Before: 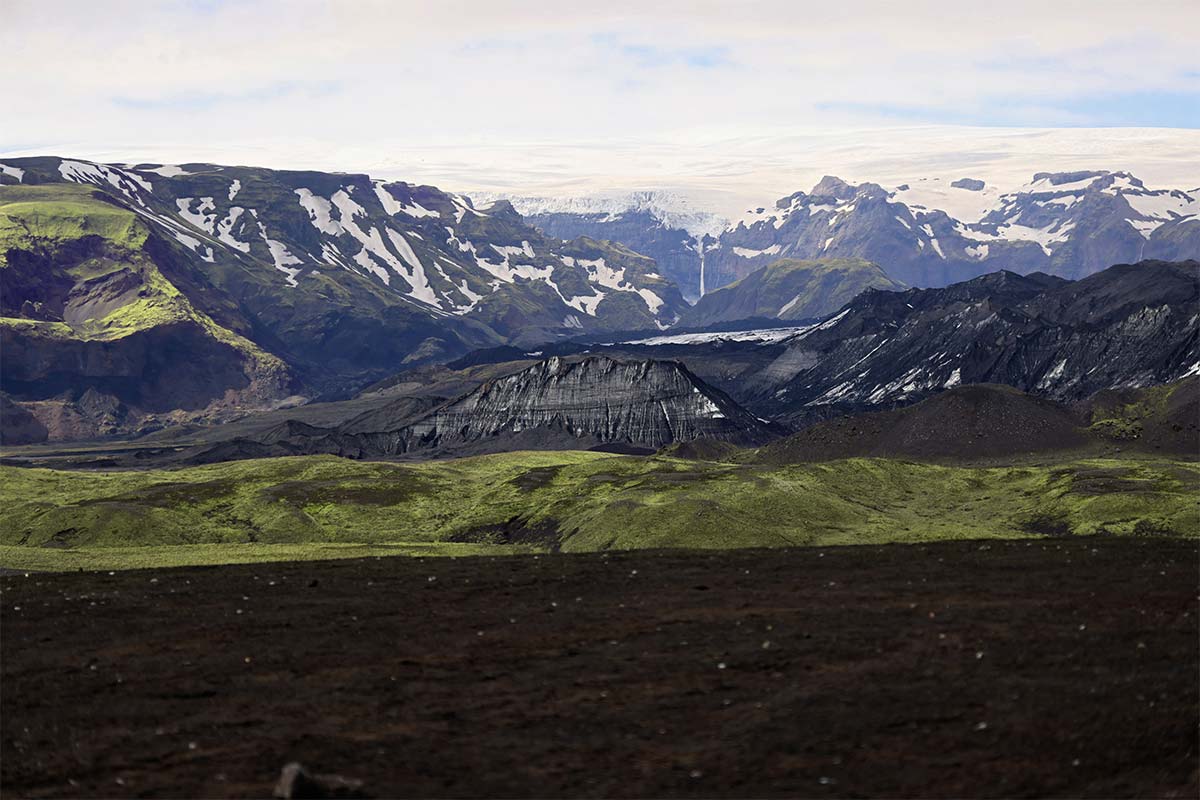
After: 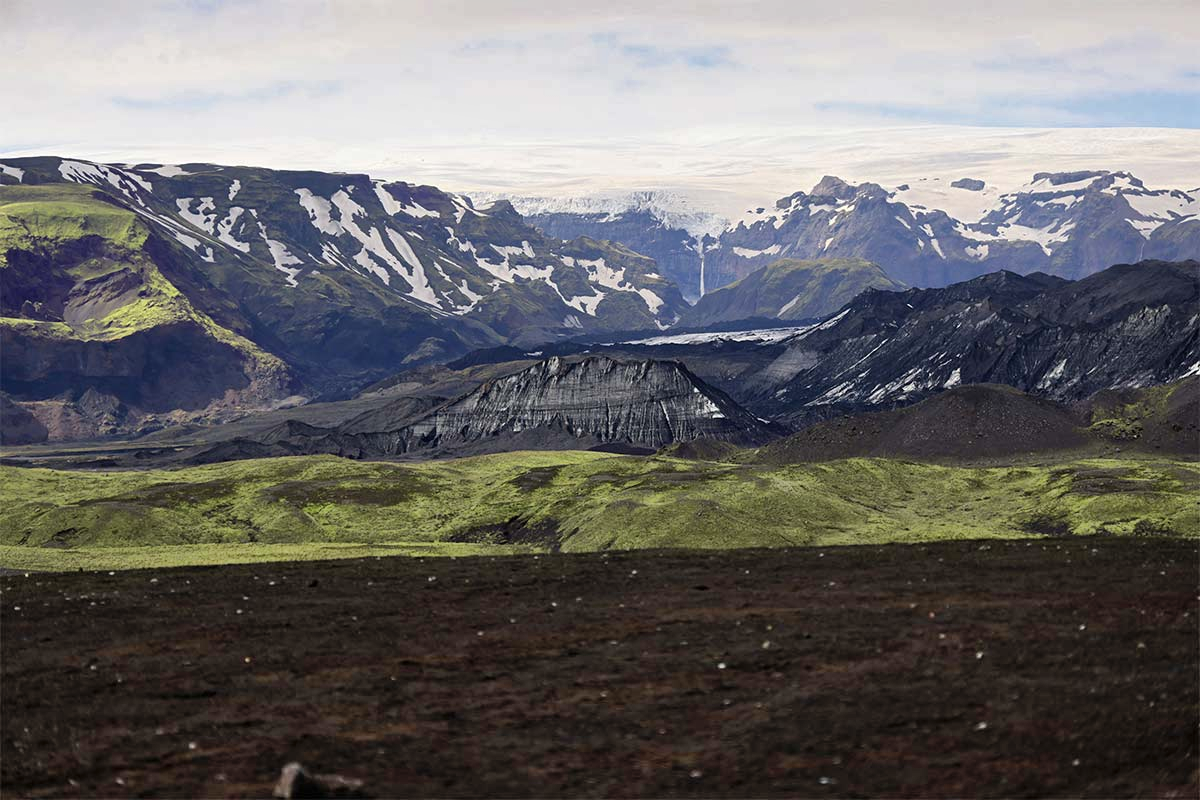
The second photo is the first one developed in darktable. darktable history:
shadows and highlights: highlights color adjustment 0.38%, soften with gaussian
